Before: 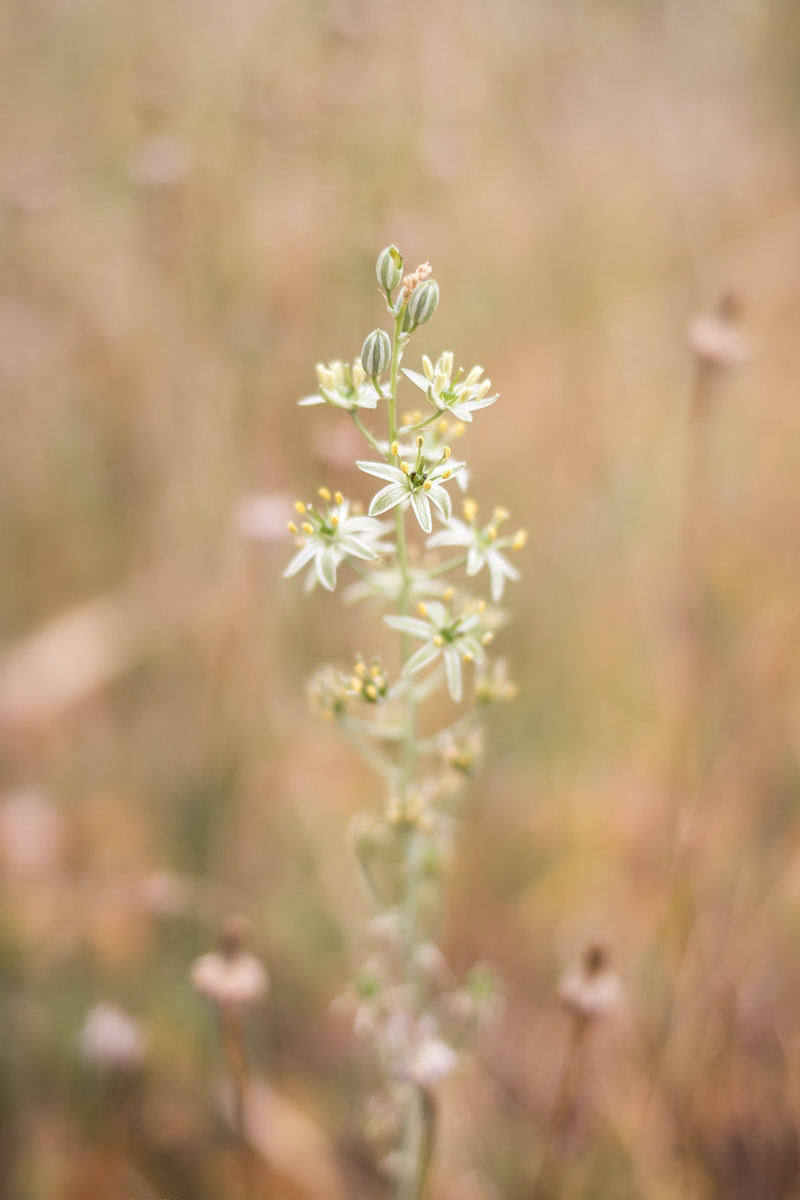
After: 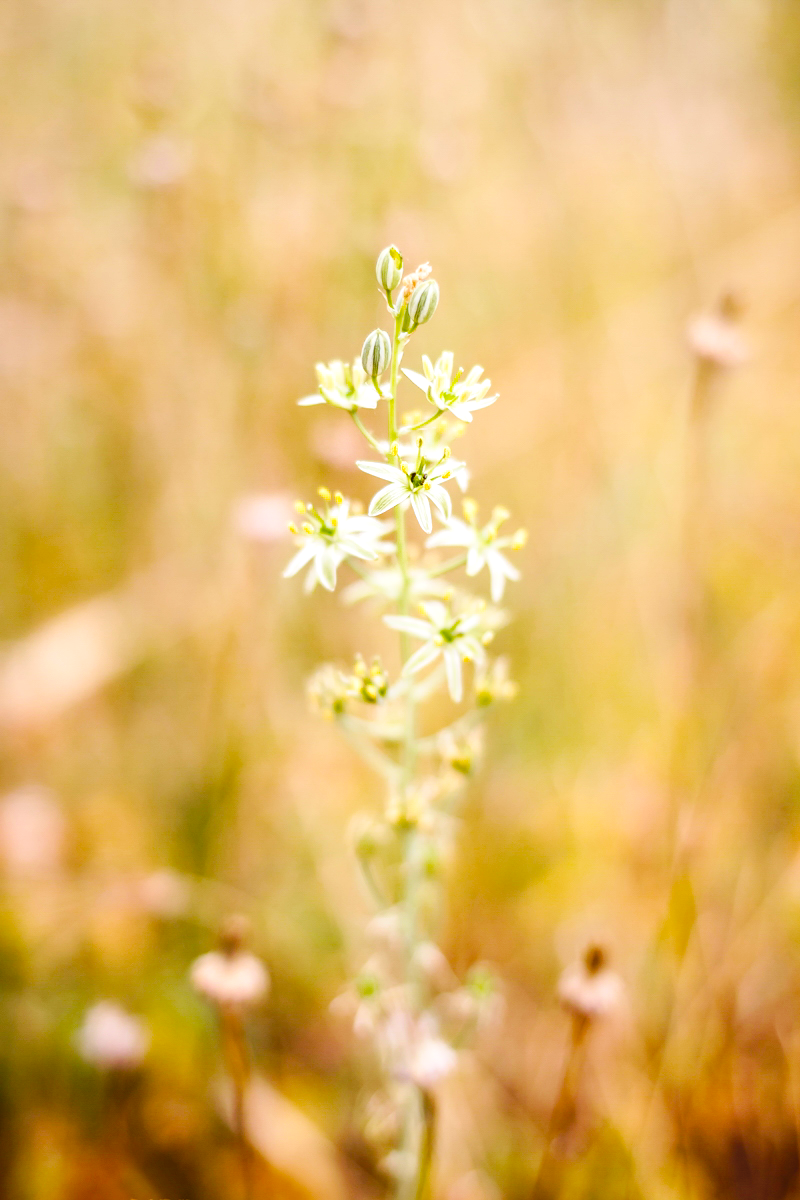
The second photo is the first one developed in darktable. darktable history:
color balance rgb: shadows lift › luminance -10%, power › luminance -9%, linear chroma grading › global chroma 10%, global vibrance 10%, contrast 15%, saturation formula JzAzBz (2021)
velvia: strength 32%, mid-tones bias 0.2
base curve: curves: ch0 [(0, 0) (0.036, 0.025) (0.121, 0.166) (0.206, 0.329) (0.605, 0.79) (1, 1)], preserve colors none
